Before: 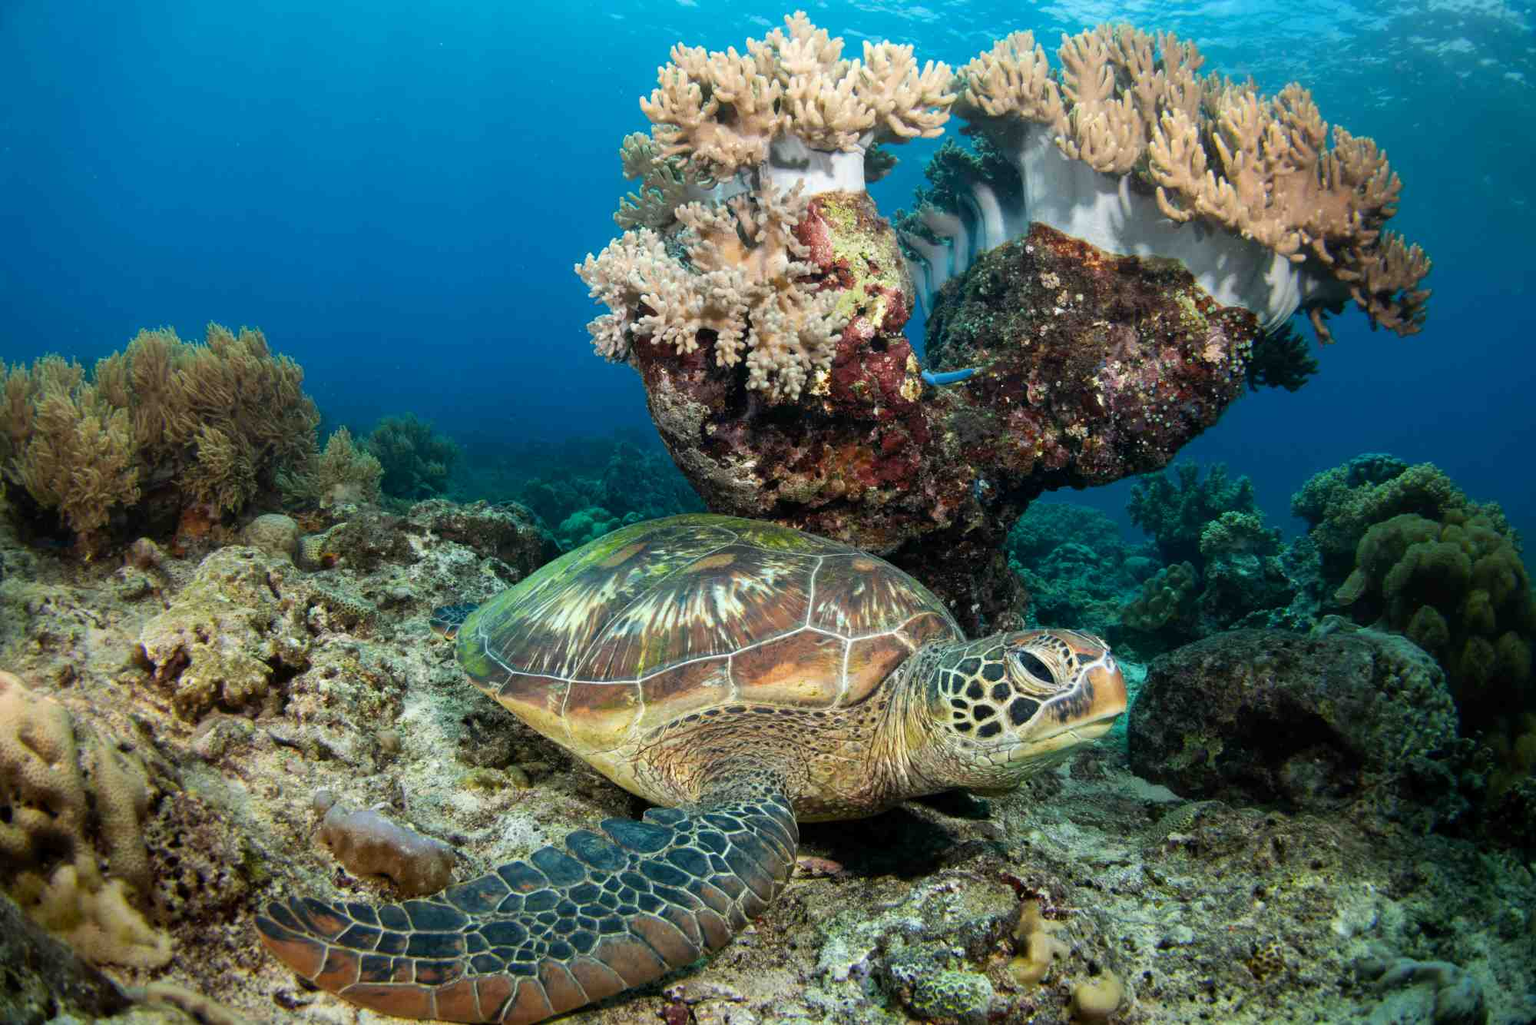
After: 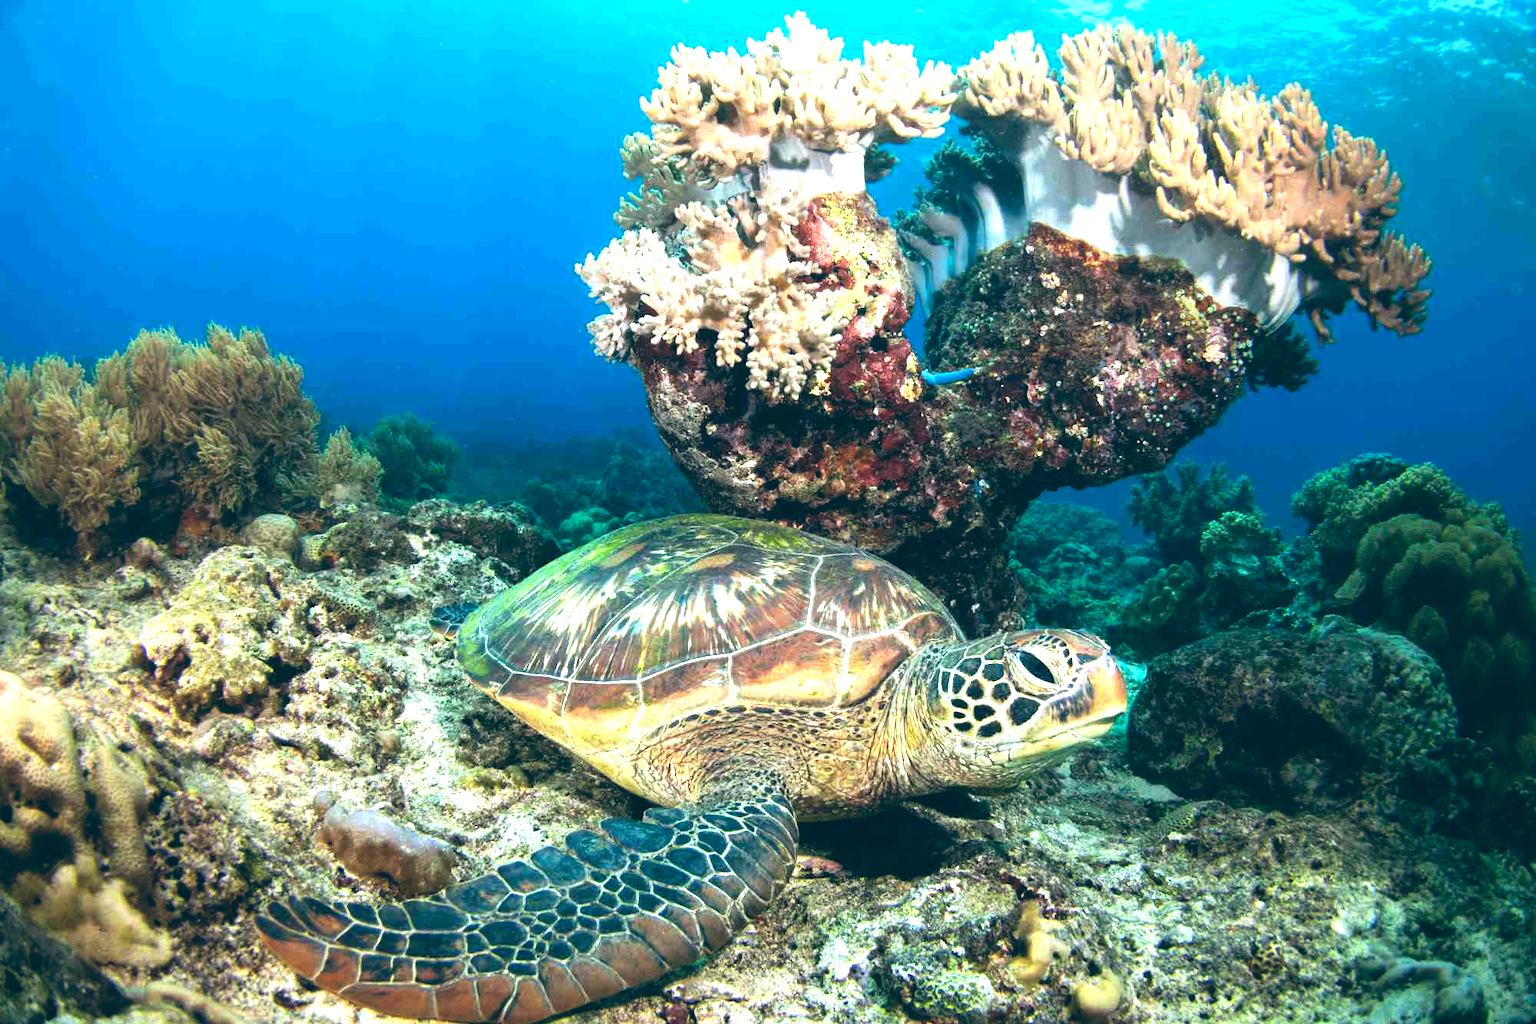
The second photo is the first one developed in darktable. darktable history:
exposure: black level correction 0, exposure 0.9 EV, compensate highlight preservation false
color balance: lift [1.016, 0.983, 1, 1.017], gamma [0.958, 1, 1, 1], gain [0.981, 1.007, 0.993, 1.002], input saturation 118.26%, contrast 13.43%, contrast fulcrum 21.62%, output saturation 82.76%
